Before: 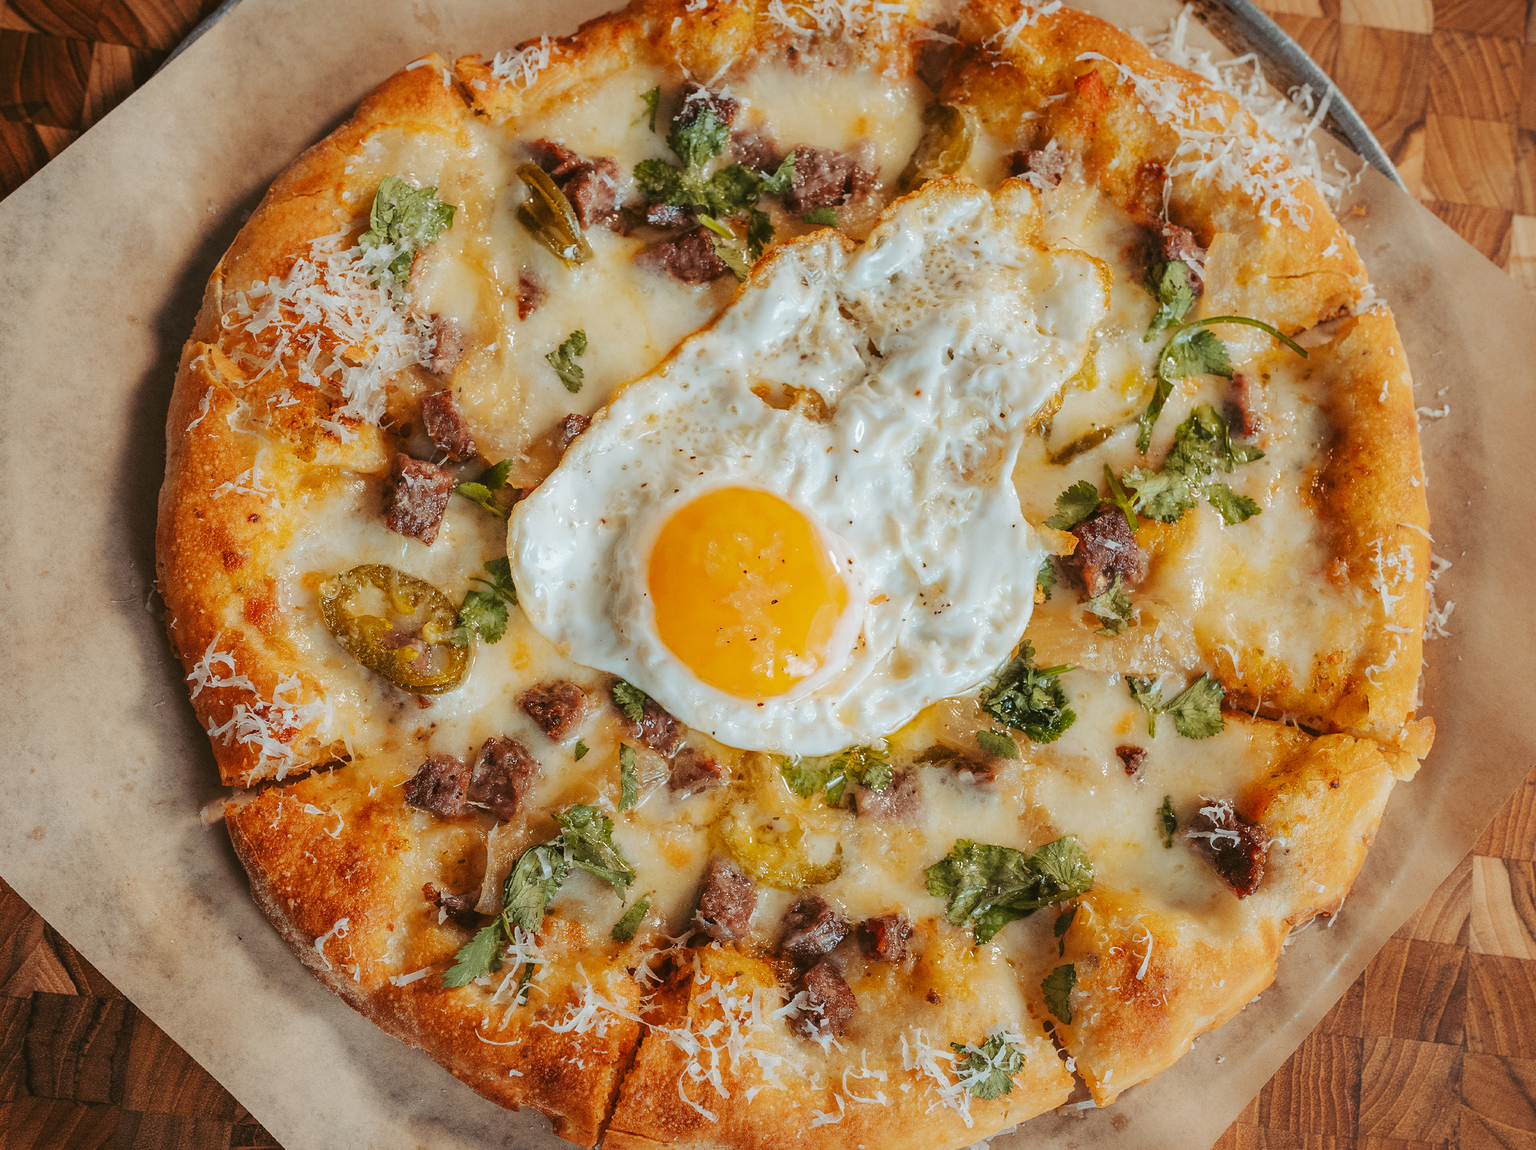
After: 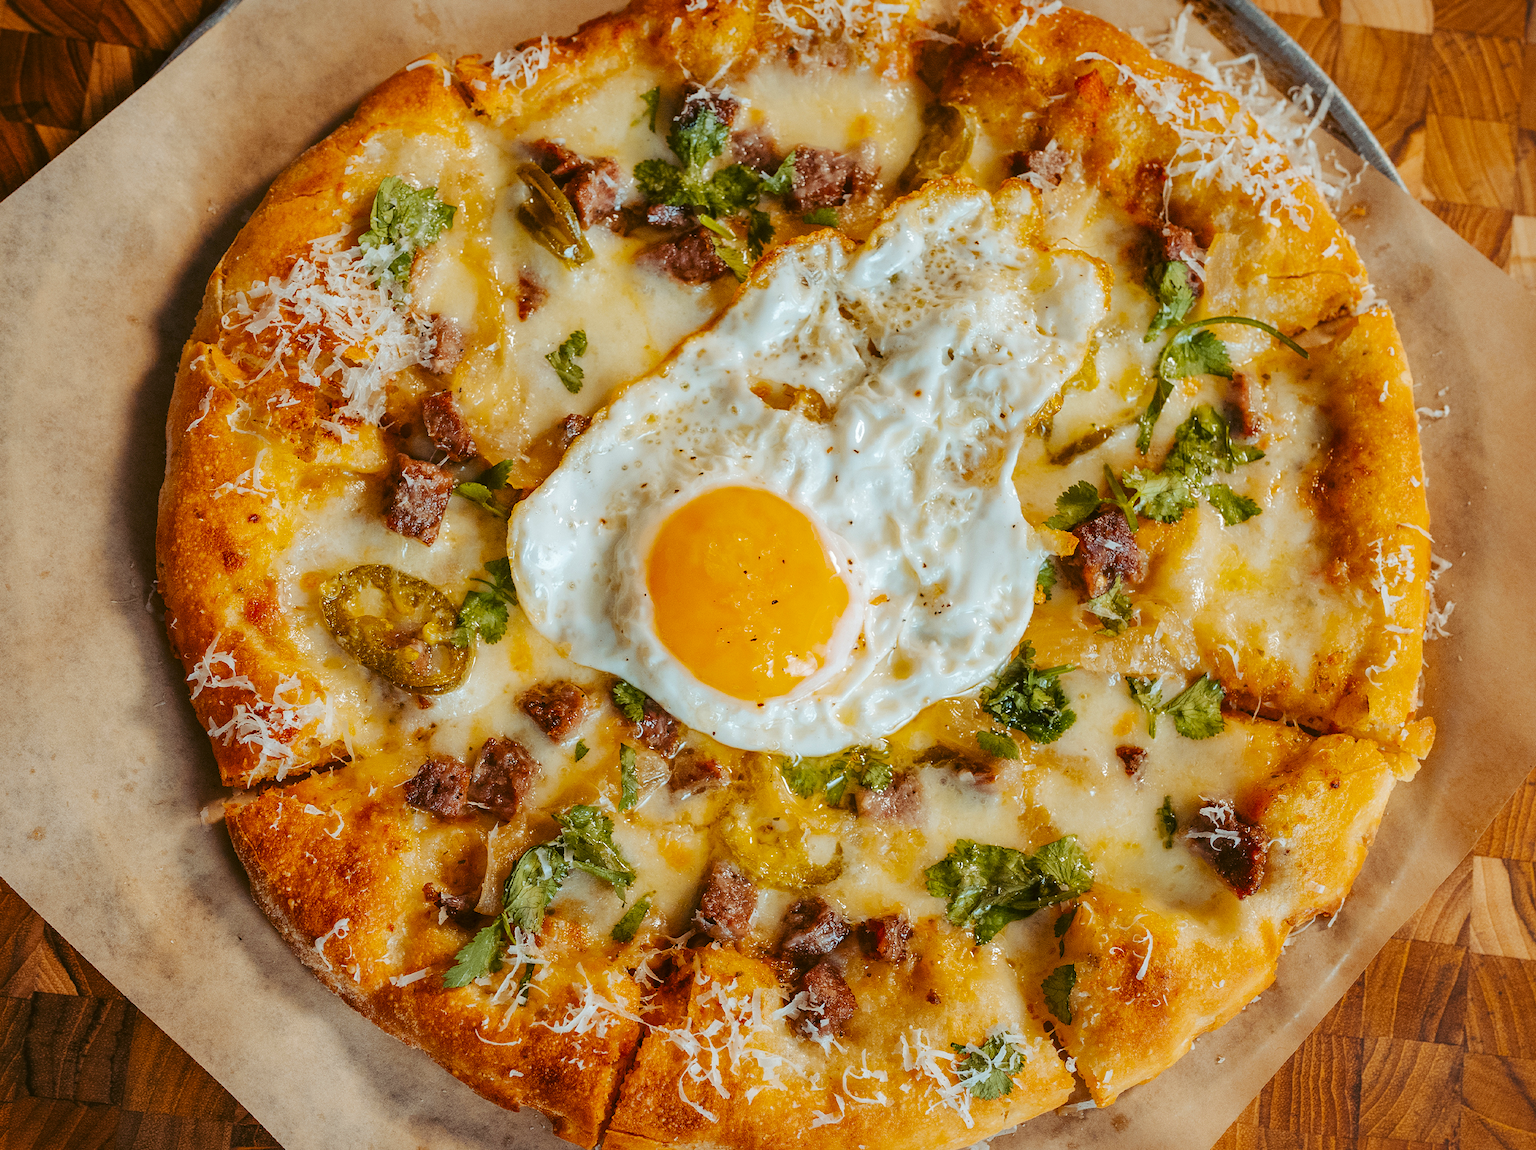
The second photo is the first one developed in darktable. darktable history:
color balance rgb: perceptual saturation grading › global saturation 25%, global vibrance 20%
local contrast: mode bilateral grid, contrast 20, coarseness 50, detail 120%, midtone range 0.2
